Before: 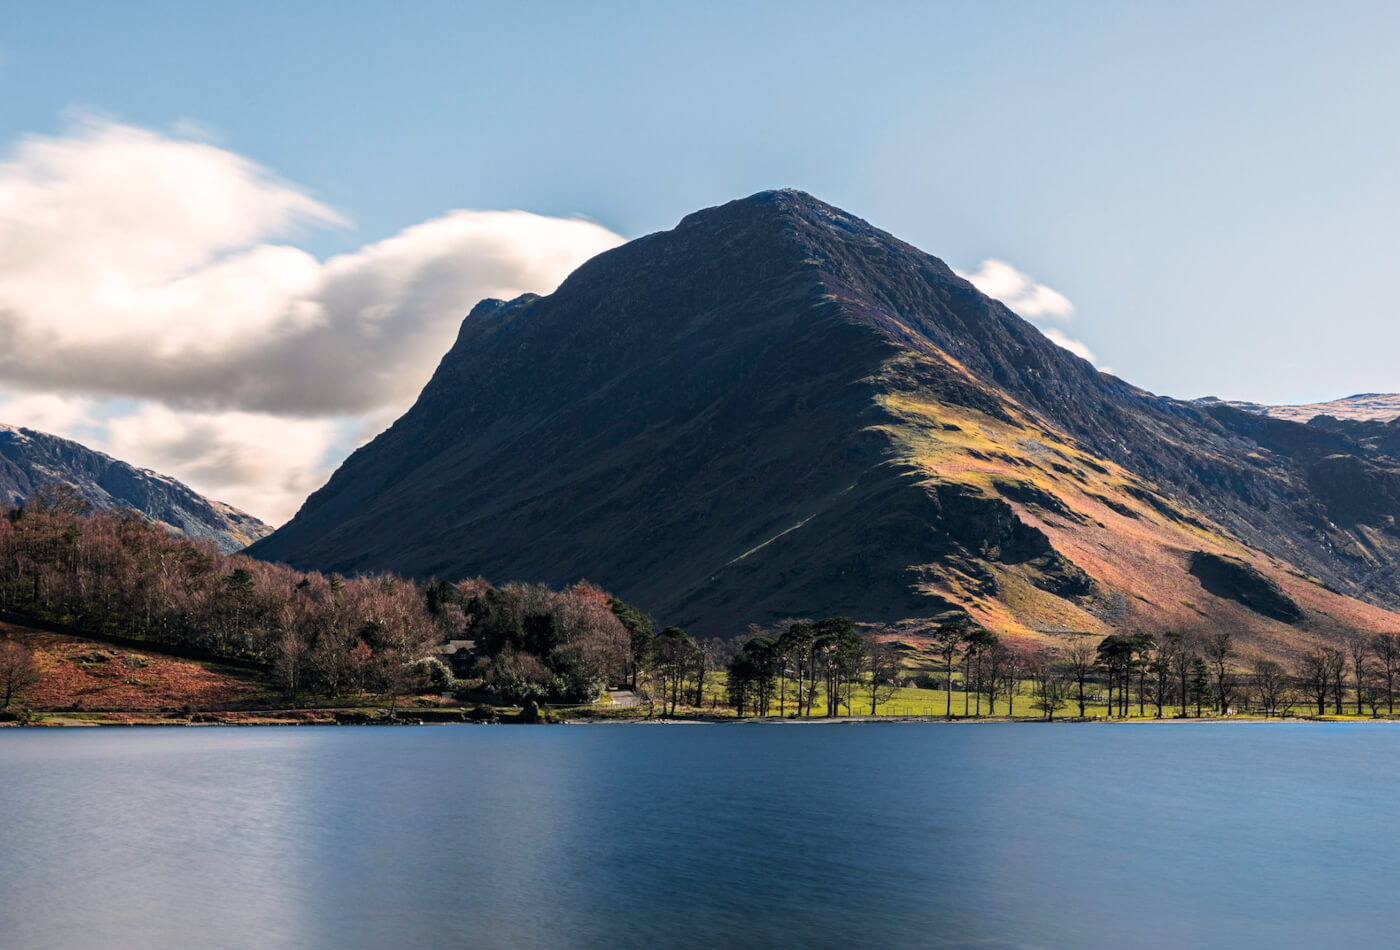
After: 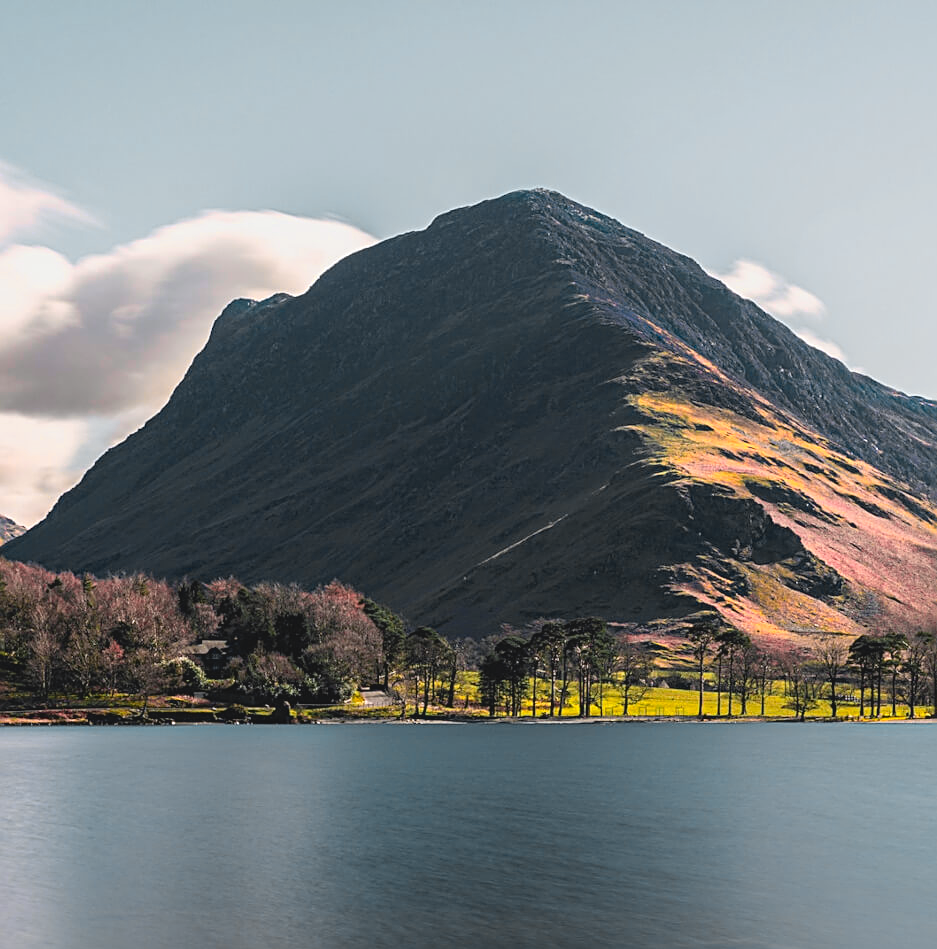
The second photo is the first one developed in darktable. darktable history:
color zones: curves: ch0 [(0.257, 0.558) (0.75, 0.565)]; ch1 [(0.004, 0.857) (0.14, 0.416) (0.257, 0.695) (0.442, 0.032) (0.736, 0.266) (0.891, 0.741)]; ch2 [(0, 0.623) (0.112, 0.436) (0.271, 0.474) (0.516, 0.64) (0.743, 0.286)]
sharpen: amount 0.554
crop and rotate: left 17.747%, right 15.265%
contrast brightness saturation: contrast -0.099, brightness 0.048, saturation 0.079
